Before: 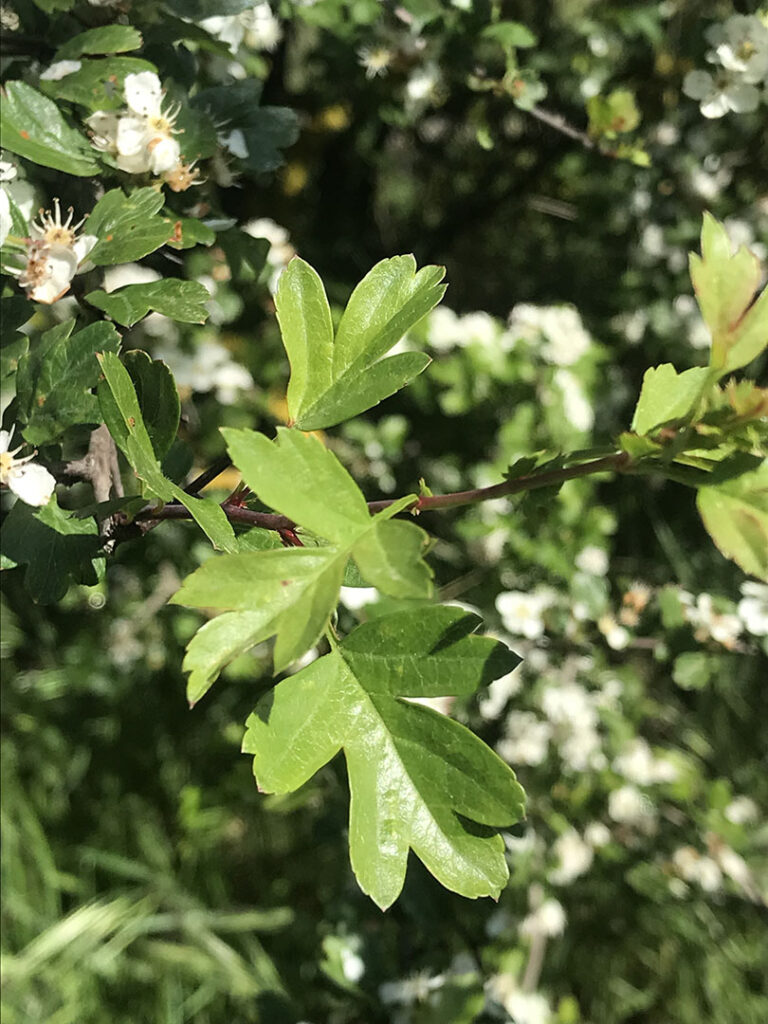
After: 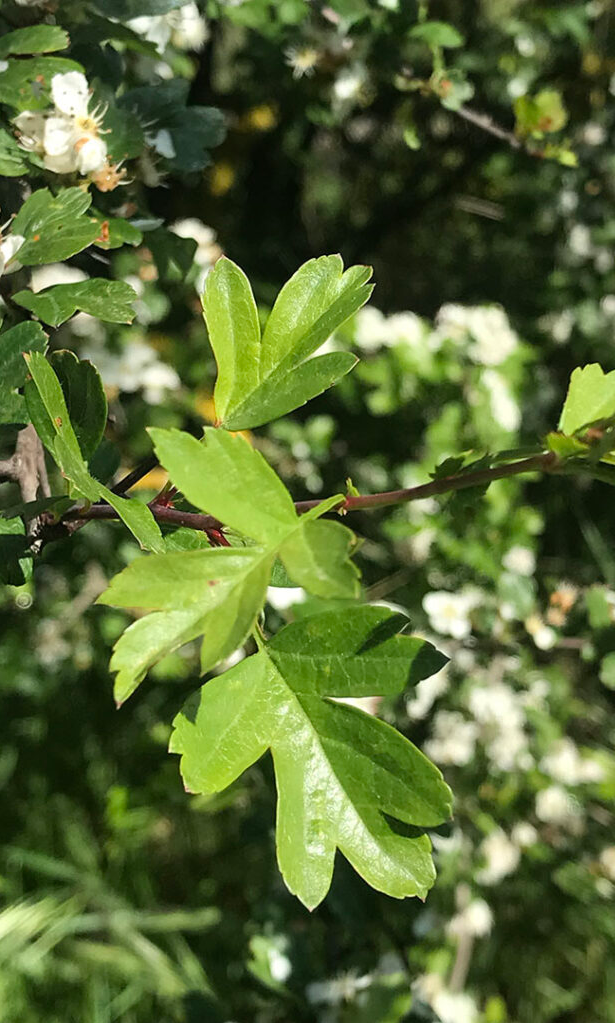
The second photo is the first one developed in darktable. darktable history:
crop and rotate: left 9.569%, right 10.294%
